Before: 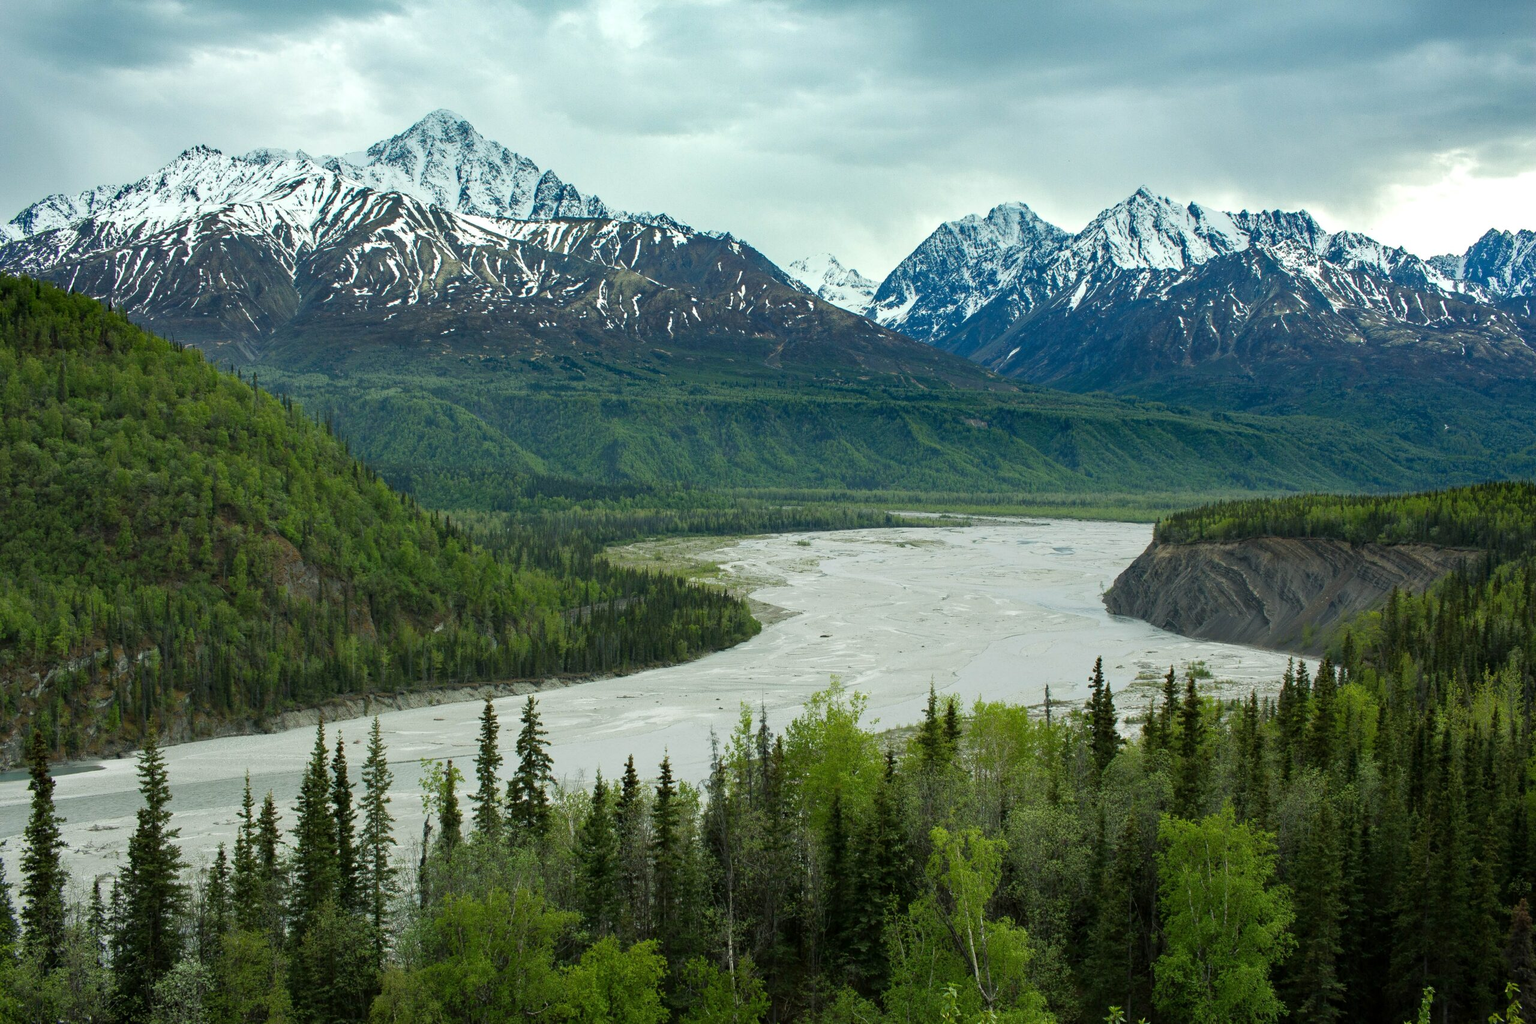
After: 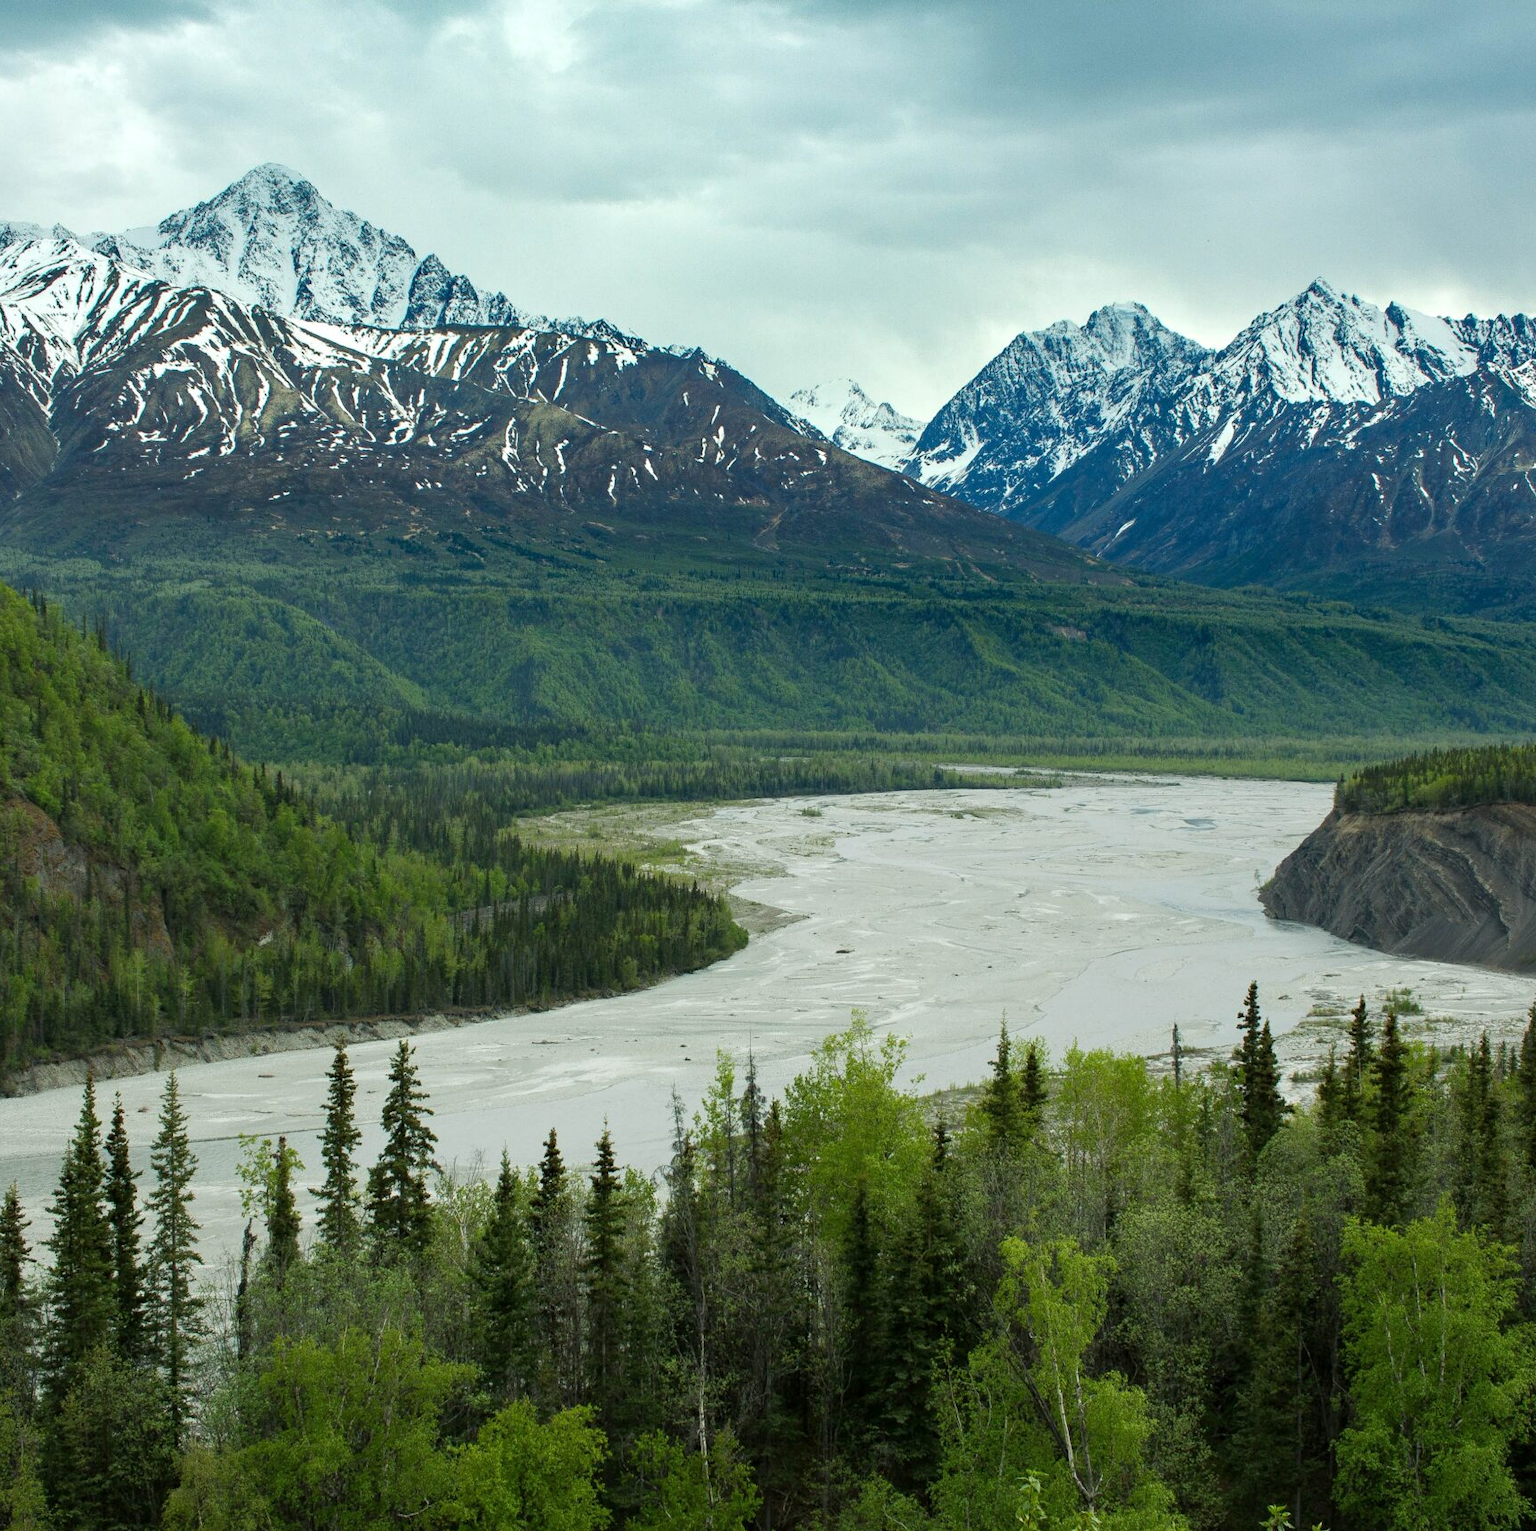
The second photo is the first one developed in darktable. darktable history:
crop: left 17.01%, right 16.103%
